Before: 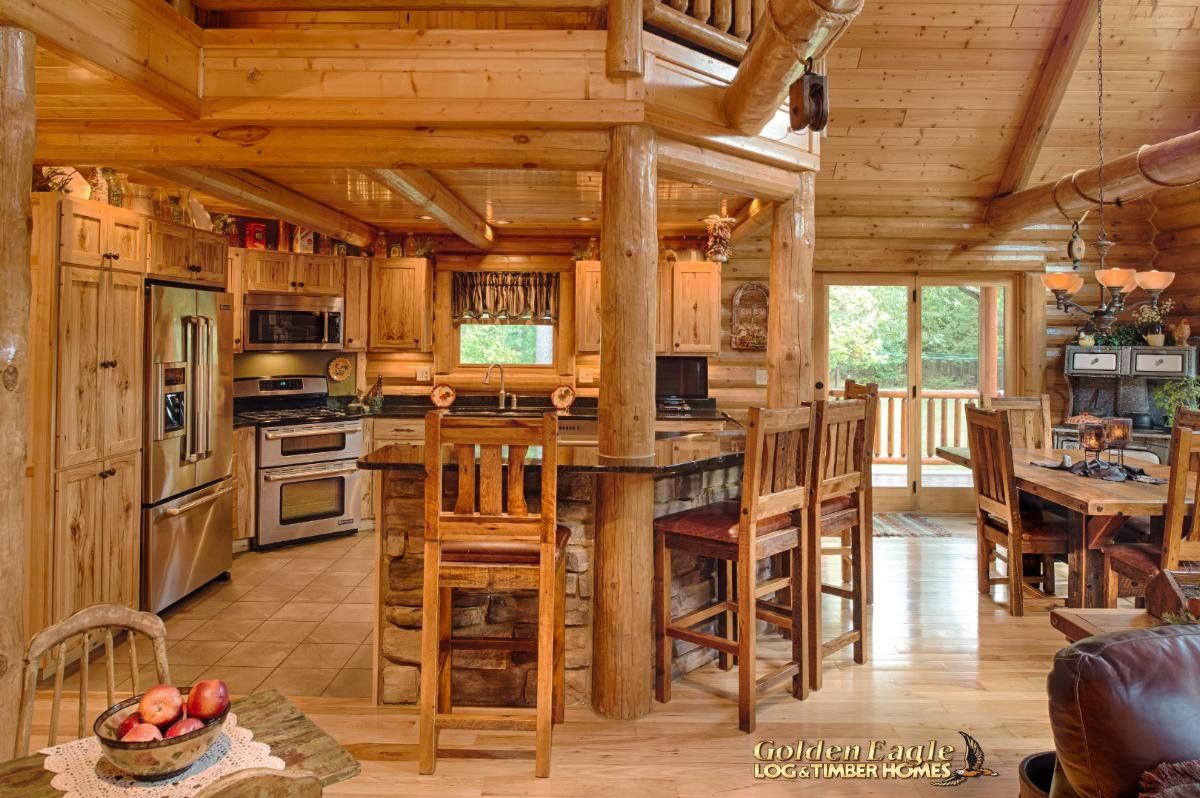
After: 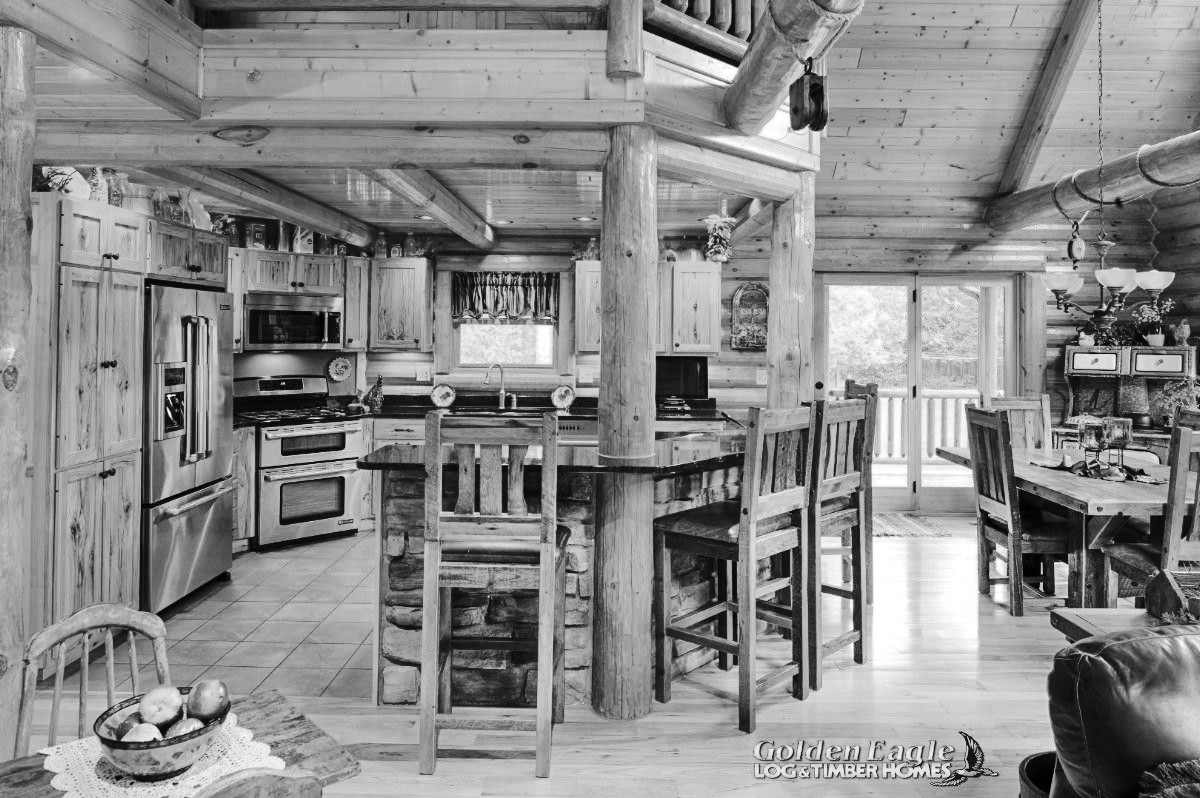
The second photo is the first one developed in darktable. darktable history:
tone curve: curves: ch0 [(0, 0) (0.003, 0.002) (0.011, 0.008) (0.025, 0.017) (0.044, 0.027) (0.069, 0.037) (0.1, 0.052) (0.136, 0.074) (0.177, 0.11) (0.224, 0.155) (0.277, 0.237) (0.335, 0.34) (0.399, 0.467) (0.468, 0.584) (0.543, 0.683) (0.623, 0.762) (0.709, 0.827) (0.801, 0.888) (0.898, 0.947) (1, 1)], color space Lab, independent channels, preserve colors none
color zones: curves: ch0 [(0, 0.613) (0.01, 0.613) (0.245, 0.448) (0.498, 0.529) (0.642, 0.665) (0.879, 0.777) (0.99, 0.613)]; ch1 [(0, 0) (0.143, 0) (0.286, 0) (0.429, 0) (0.571, 0) (0.714, 0) (0.857, 0)]
